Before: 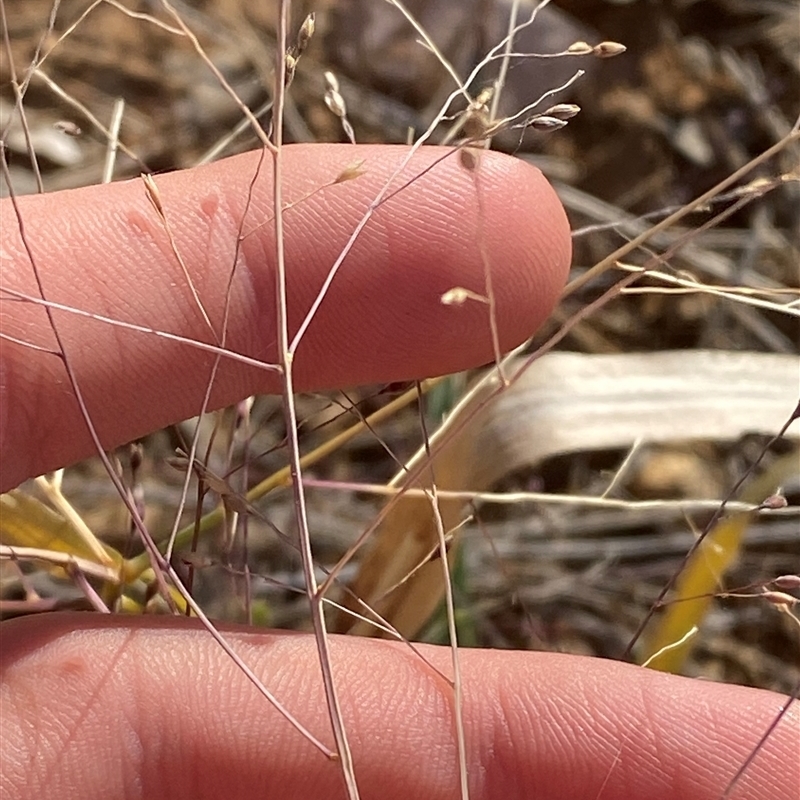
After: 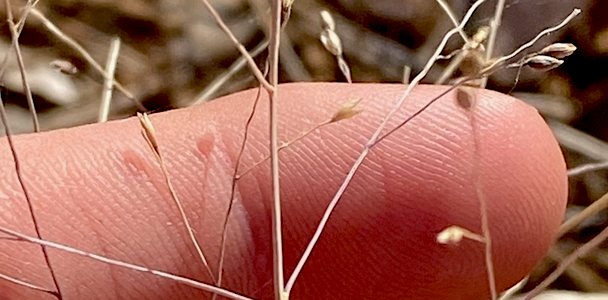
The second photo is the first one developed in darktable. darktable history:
shadows and highlights: radius 136.62, soften with gaussian
exposure: black level correction 0.028, exposure -0.077 EV, compensate highlight preservation false
crop: left 0.557%, top 7.634%, right 23.42%, bottom 54.808%
